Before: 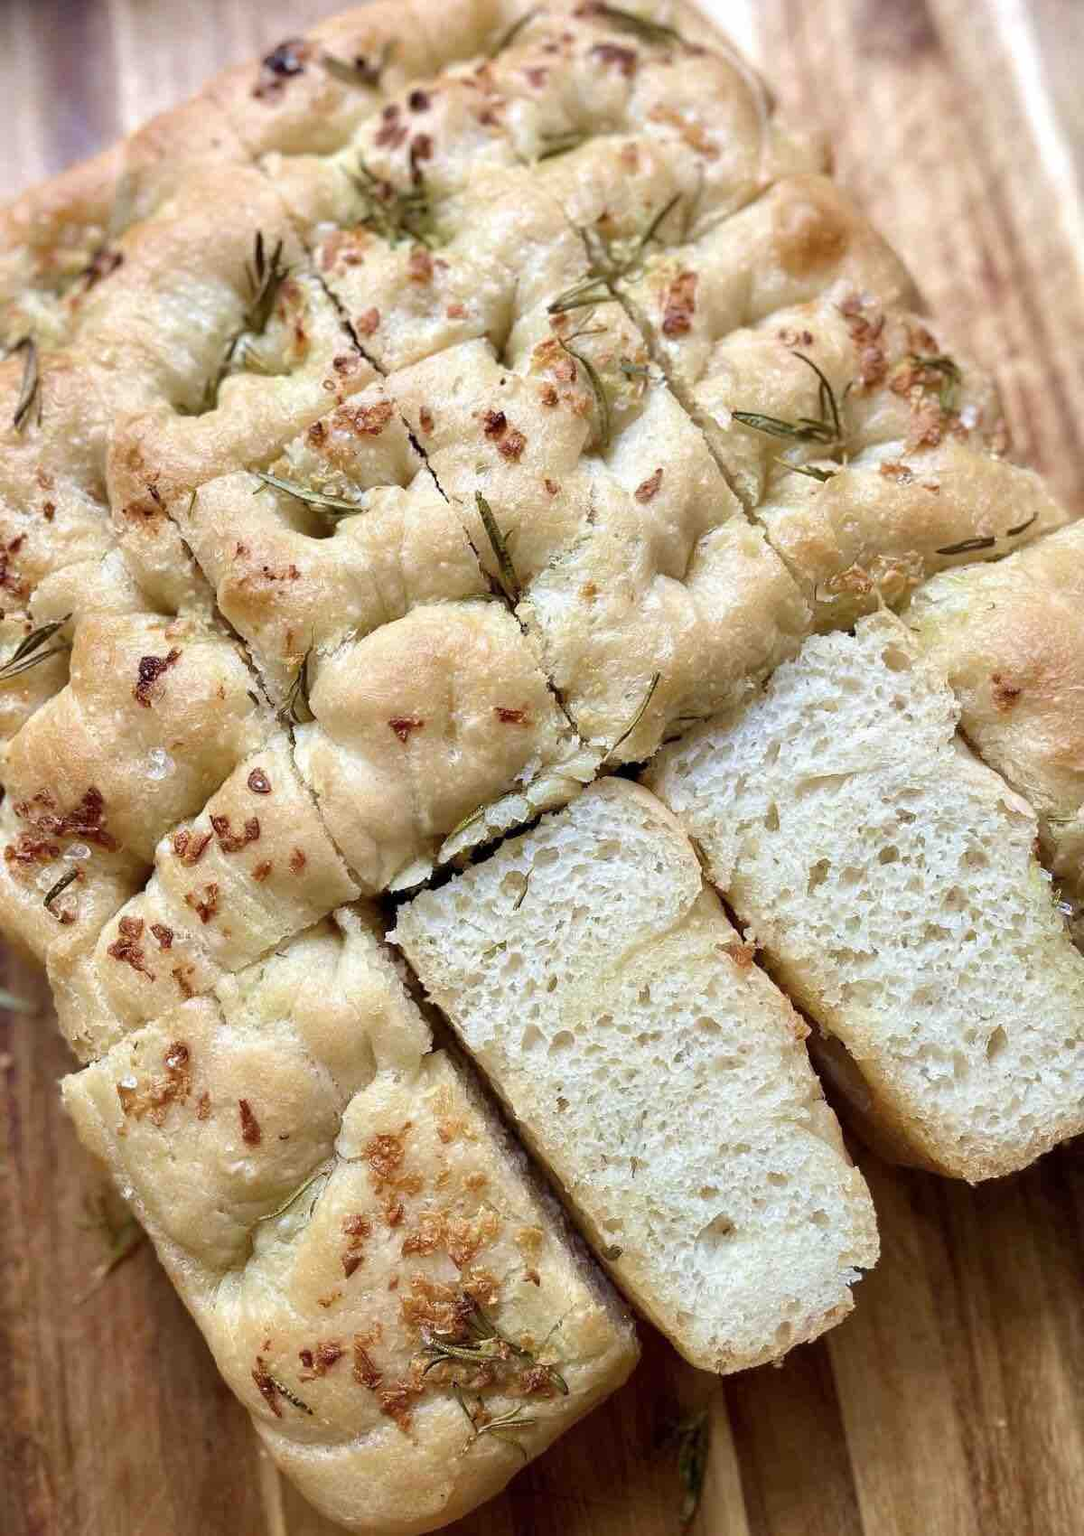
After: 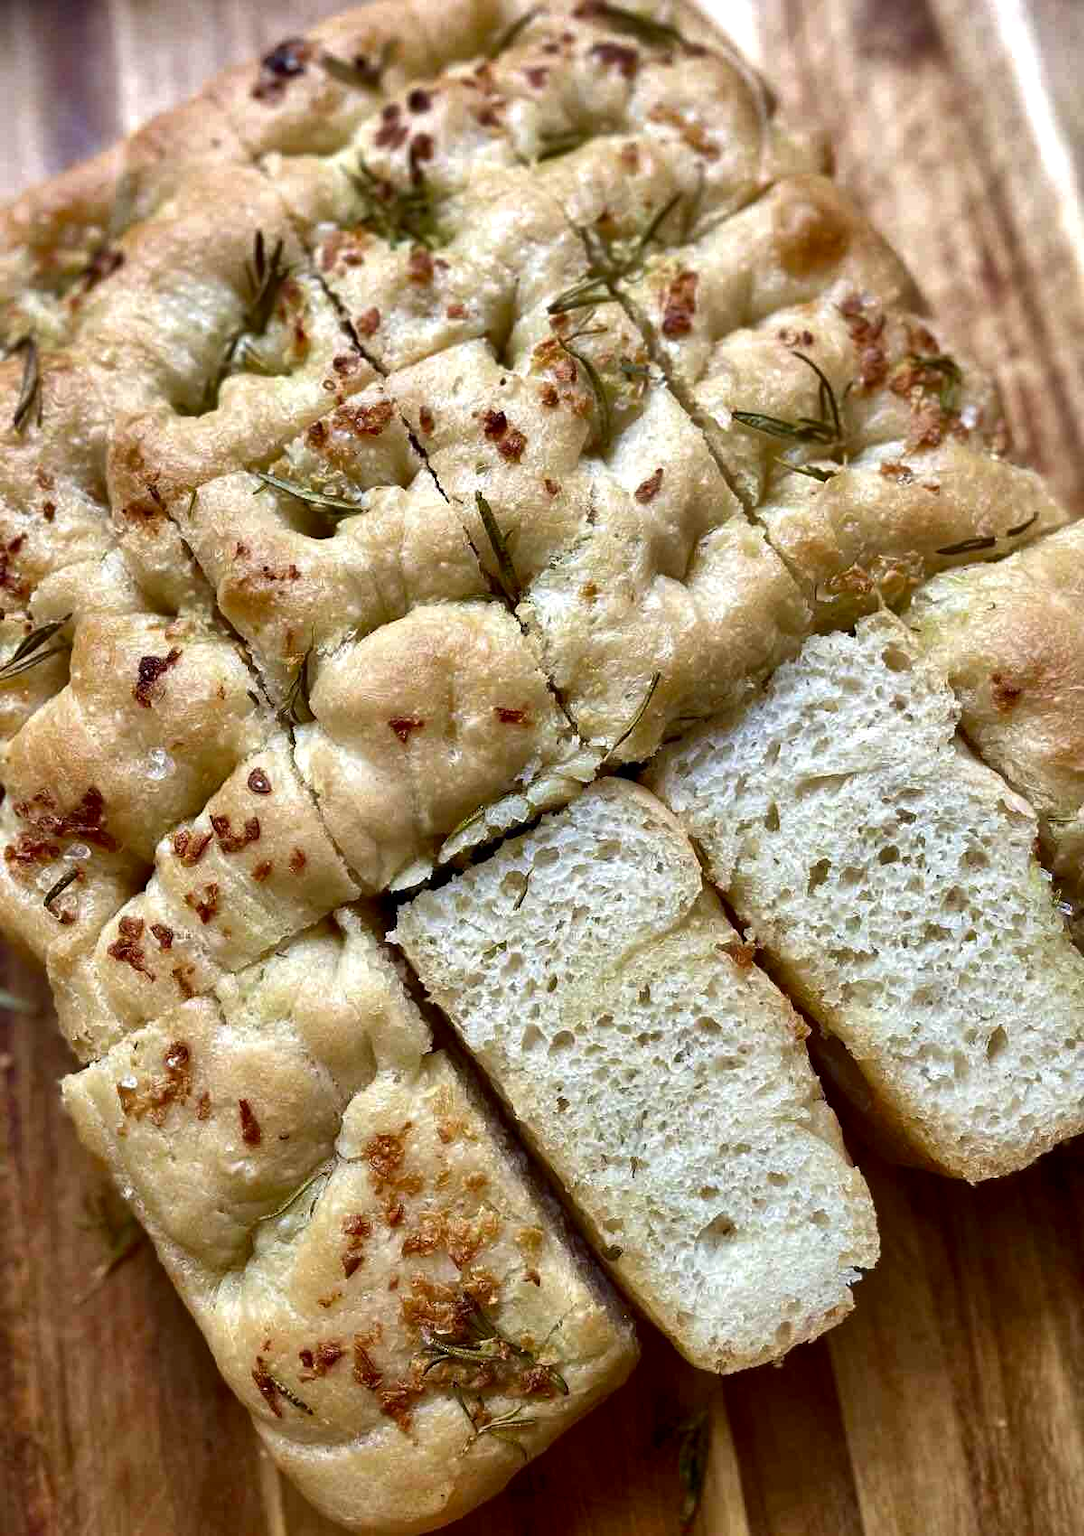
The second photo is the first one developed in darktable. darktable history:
levels: levels [0, 0.476, 0.951]
contrast brightness saturation: brightness -0.198, saturation 0.078
shadows and highlights: low approximation 0.01, soften with gaussian
